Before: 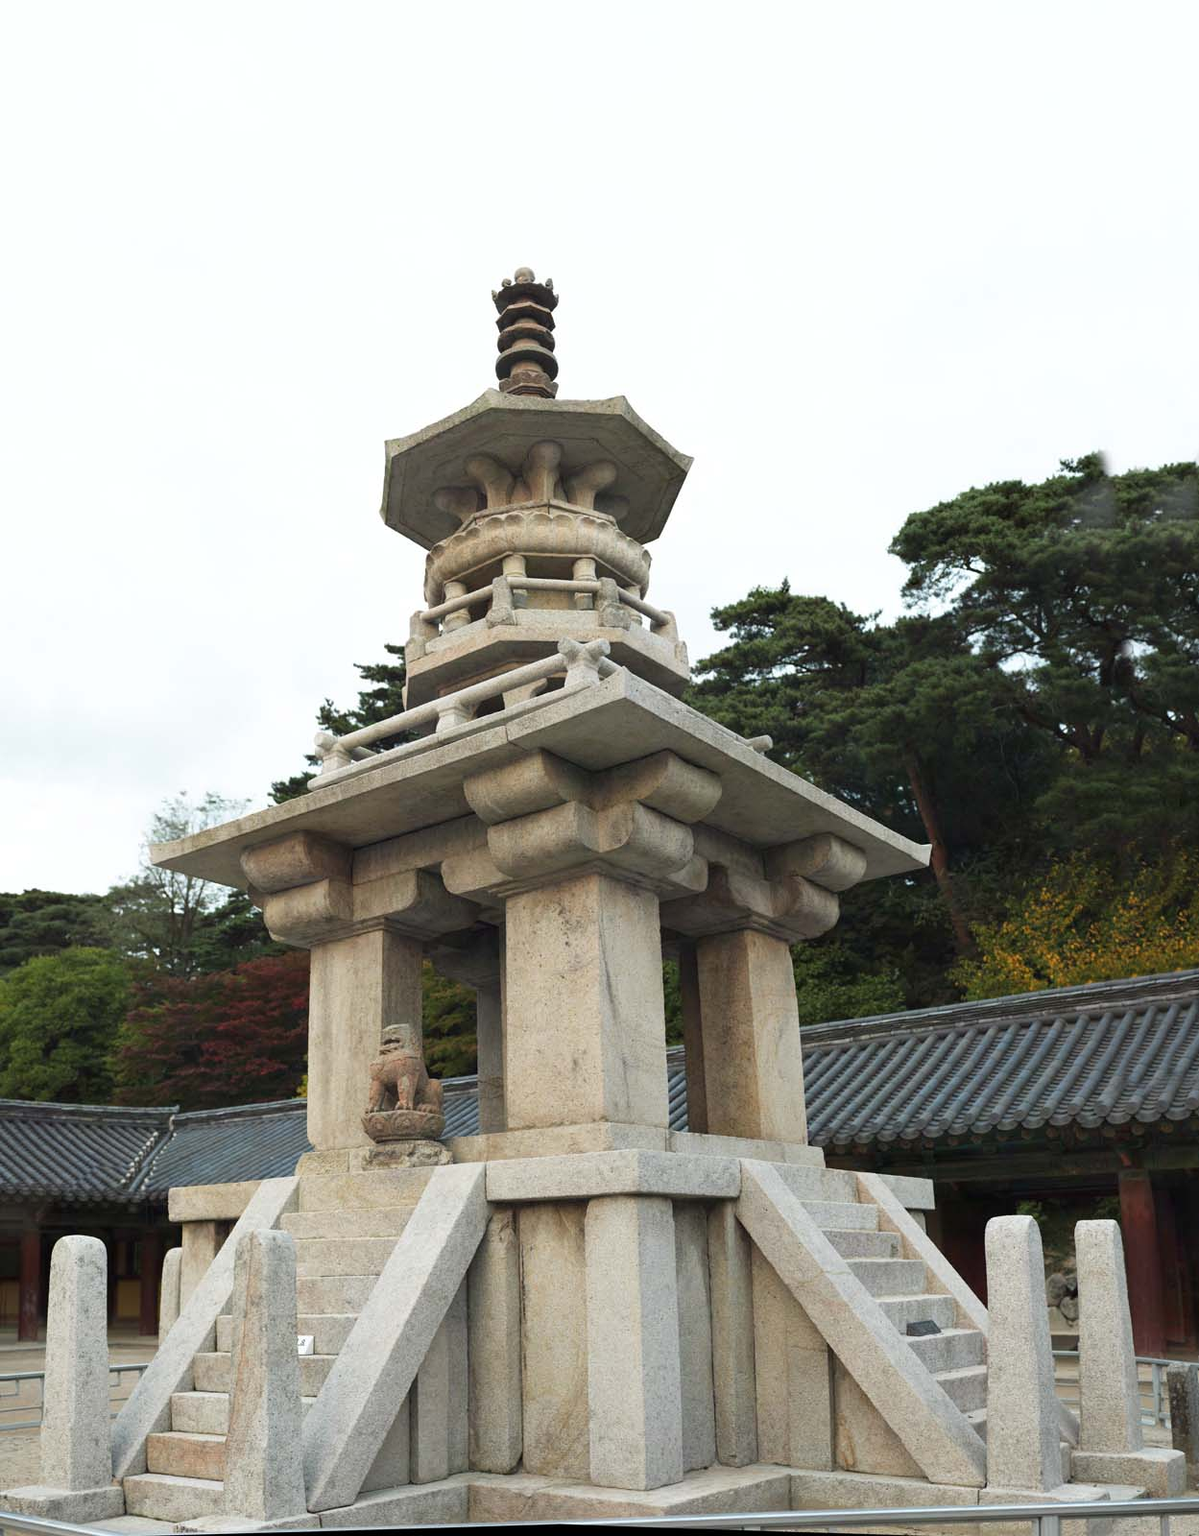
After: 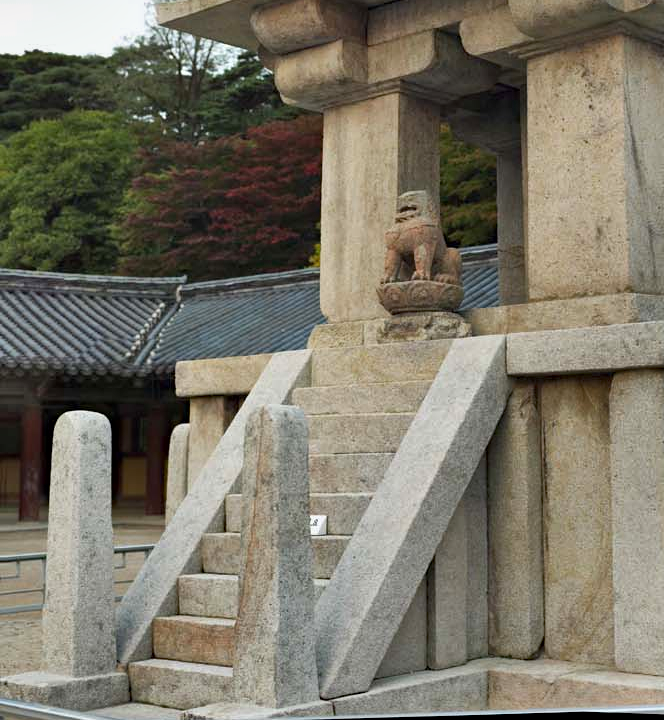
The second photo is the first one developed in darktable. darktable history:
contrast equalizer: y [[0.6 ×6], [0.55 ×6], [0 ×6], [0 ×6], [0 ×6]], mix 0.15
haze removal: compatibility mode true, adaptive false
crop and rotate: top 54.81%, right 46.762%, bottom 0.16%
shadows and highlights: radius 122.57, shadows 98.55, white point adjustment -2.91, highlights -99.37, soften with gaussian
